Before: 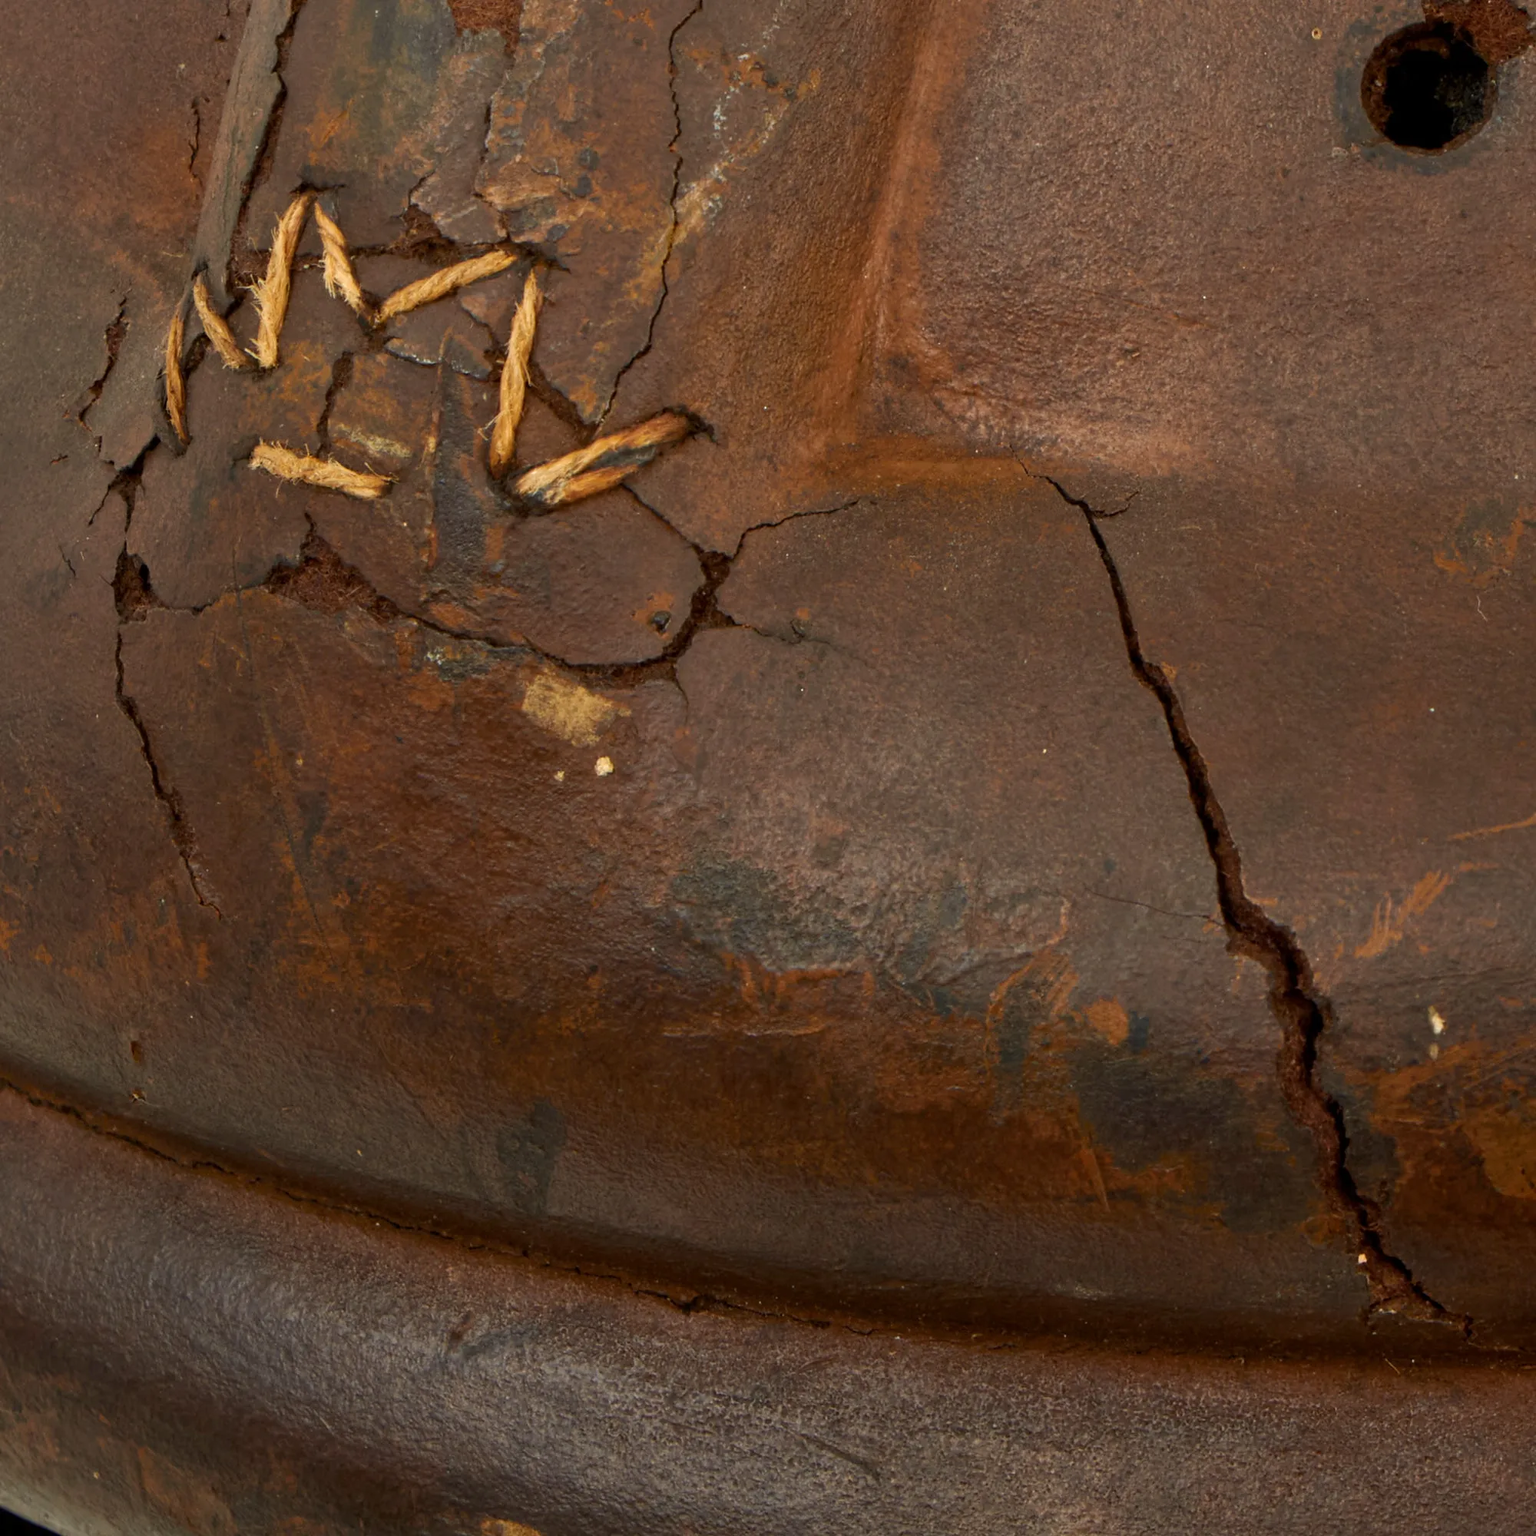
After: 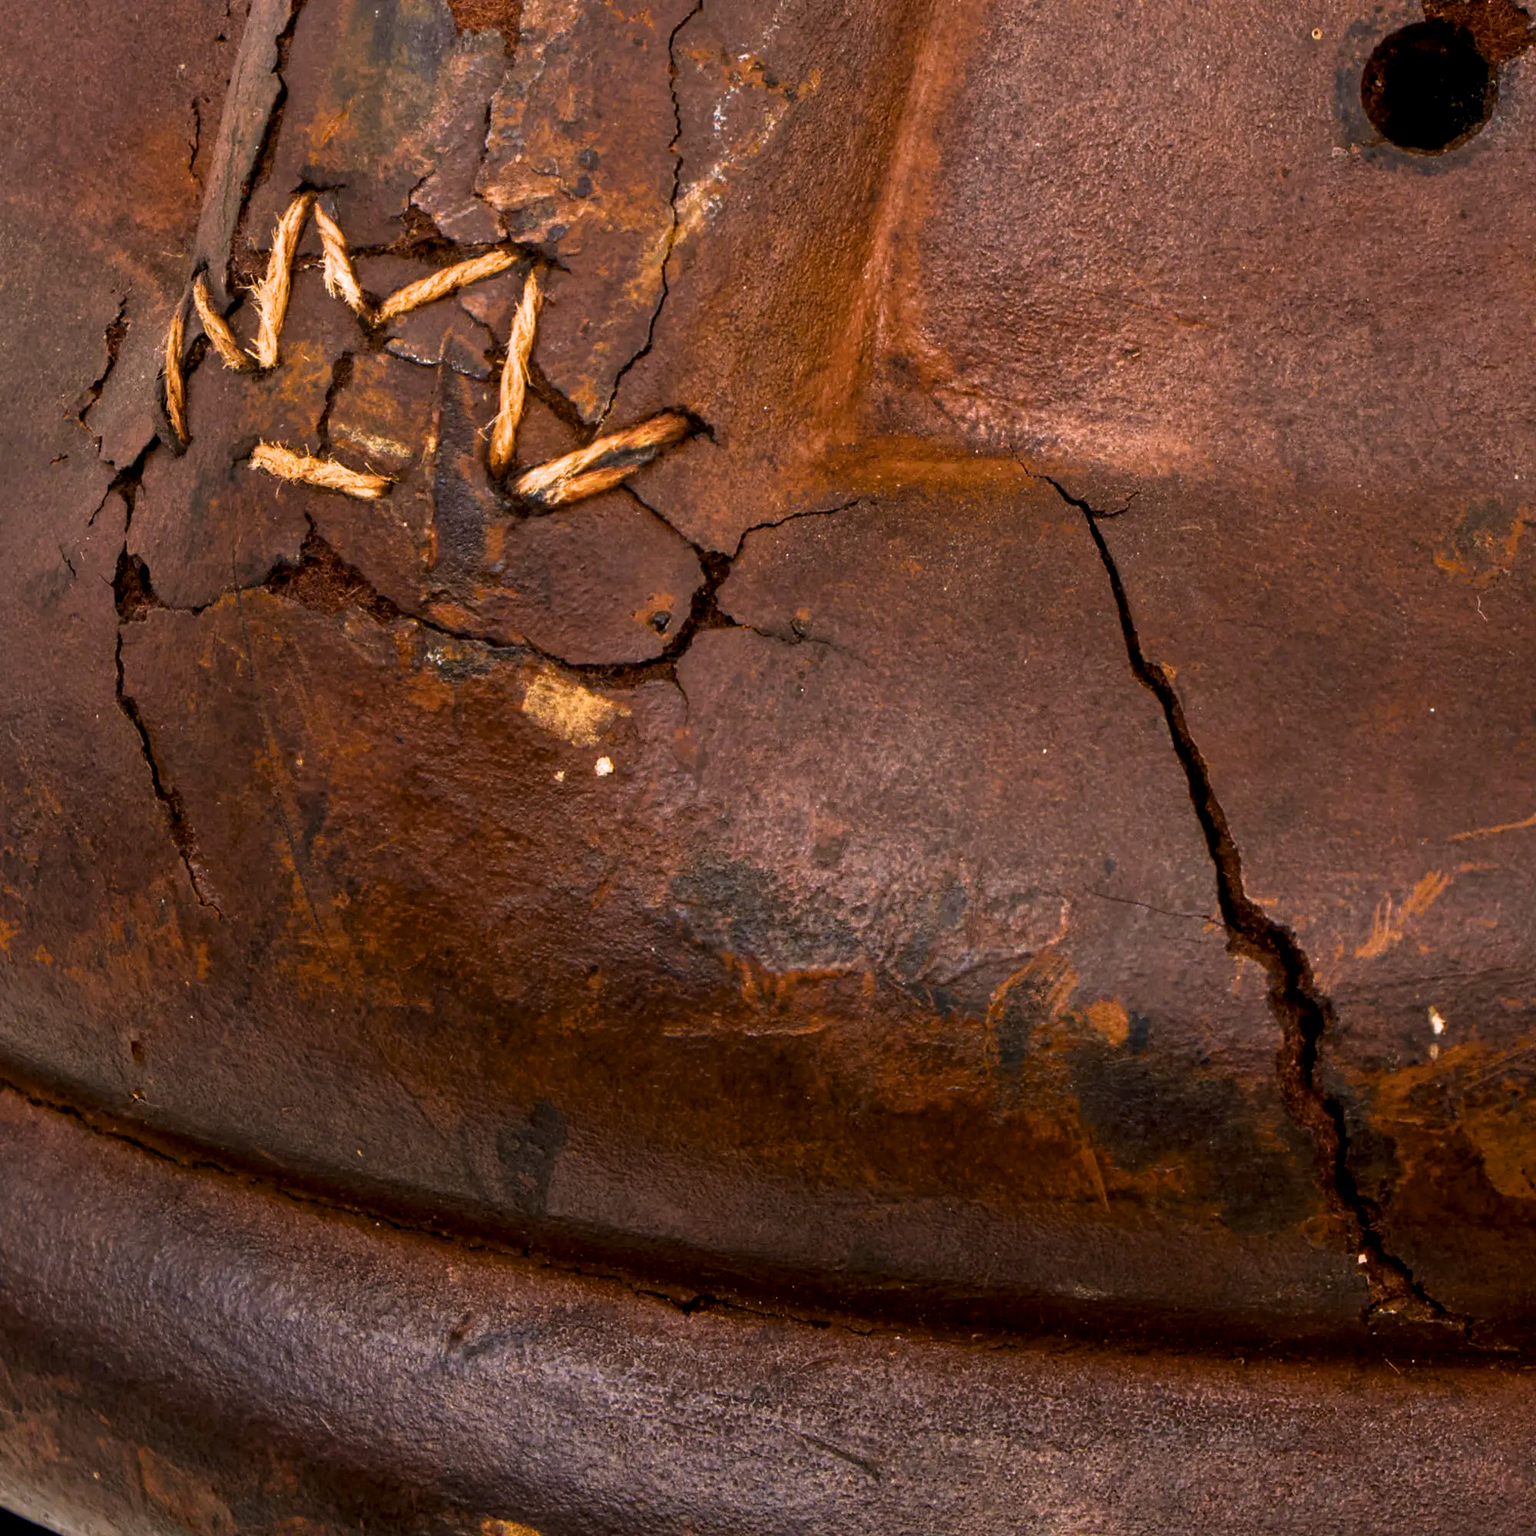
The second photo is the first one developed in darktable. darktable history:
filmic rgb: black relative exposure -9.08 EV, white relative exposure 2.3 EV, hardness 7.49
local contrast: on, module defaults
exposure: exposure 0.178 EV, compensate exposure bias true
color balance rgb: global vibrance 42.74%
white balance: red 1.066, blue 1.119
